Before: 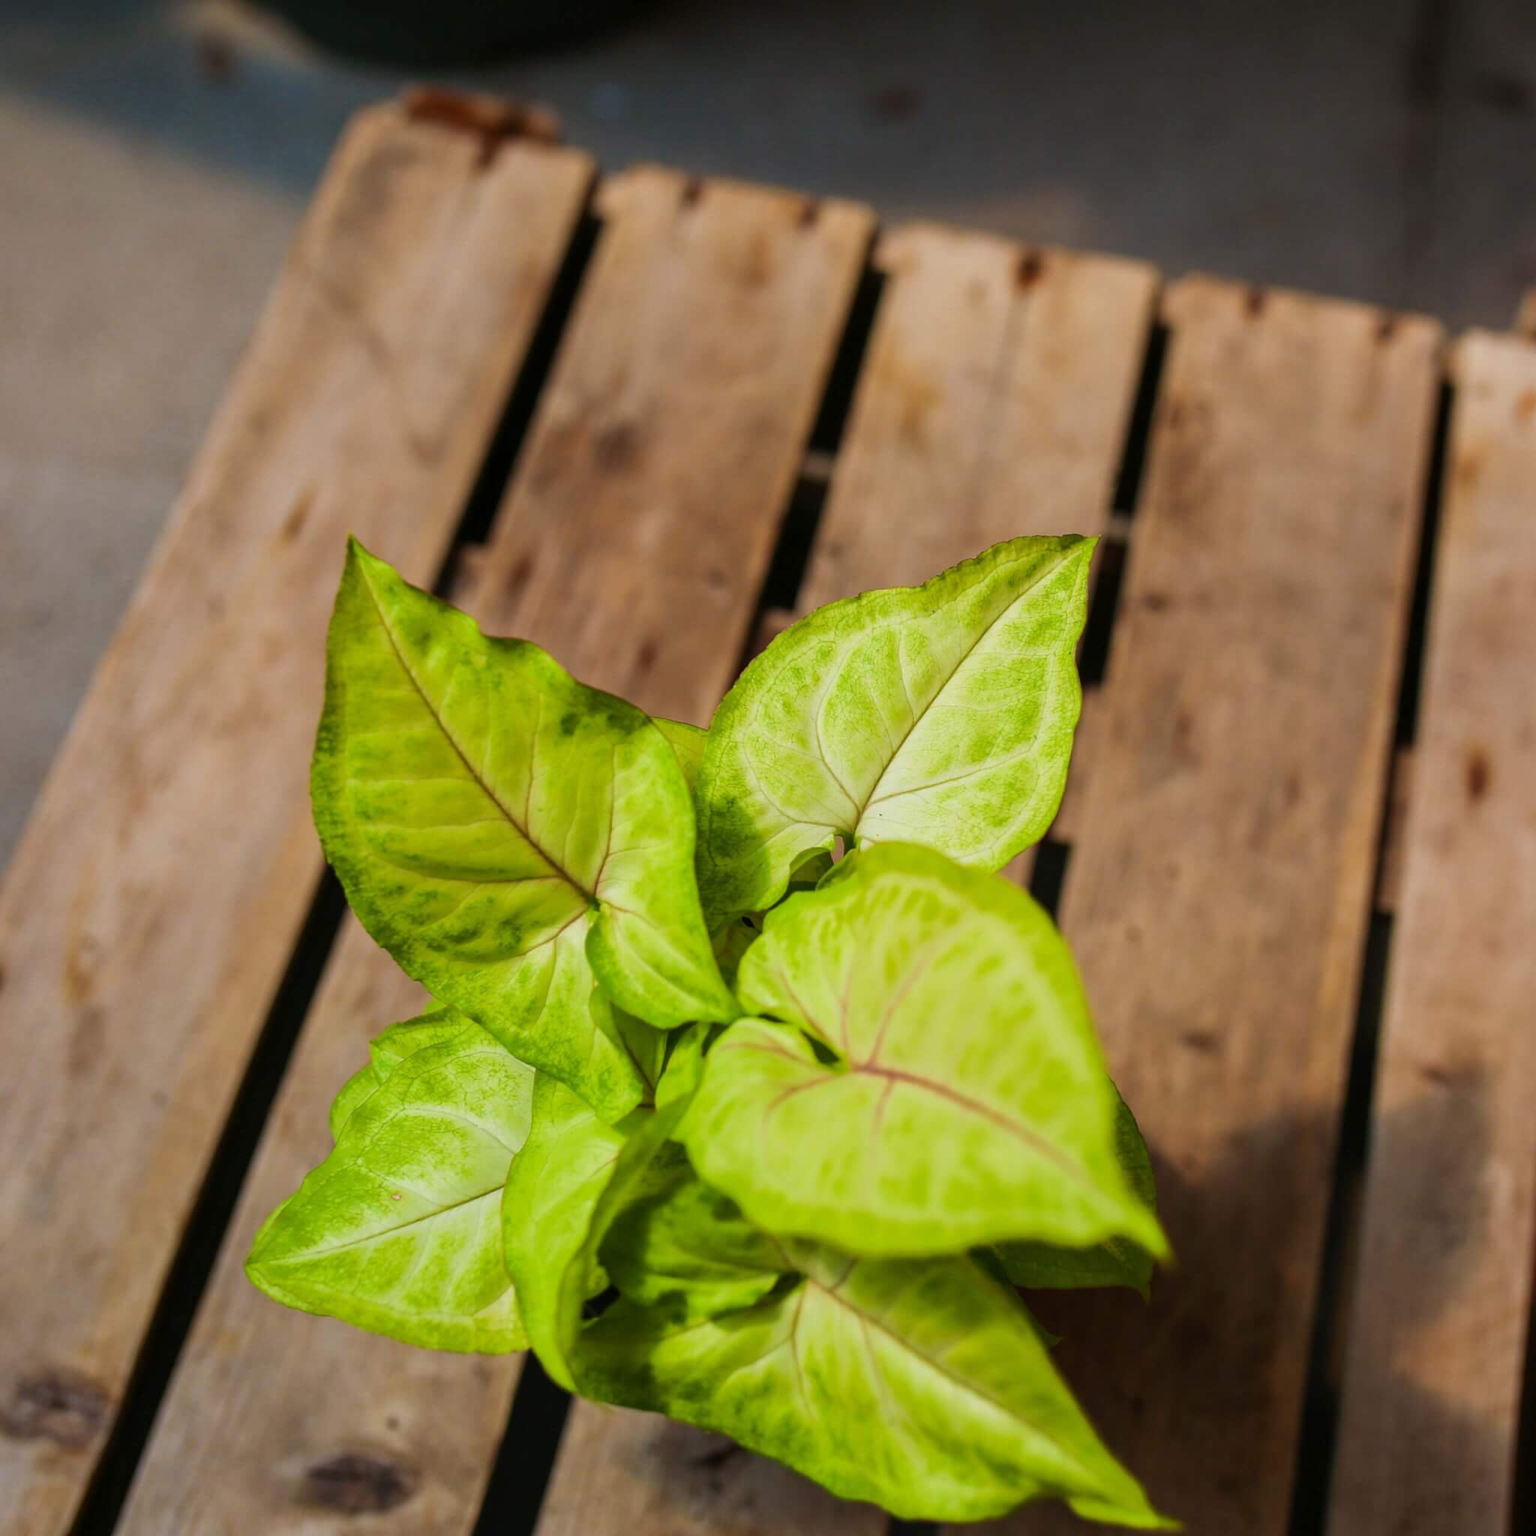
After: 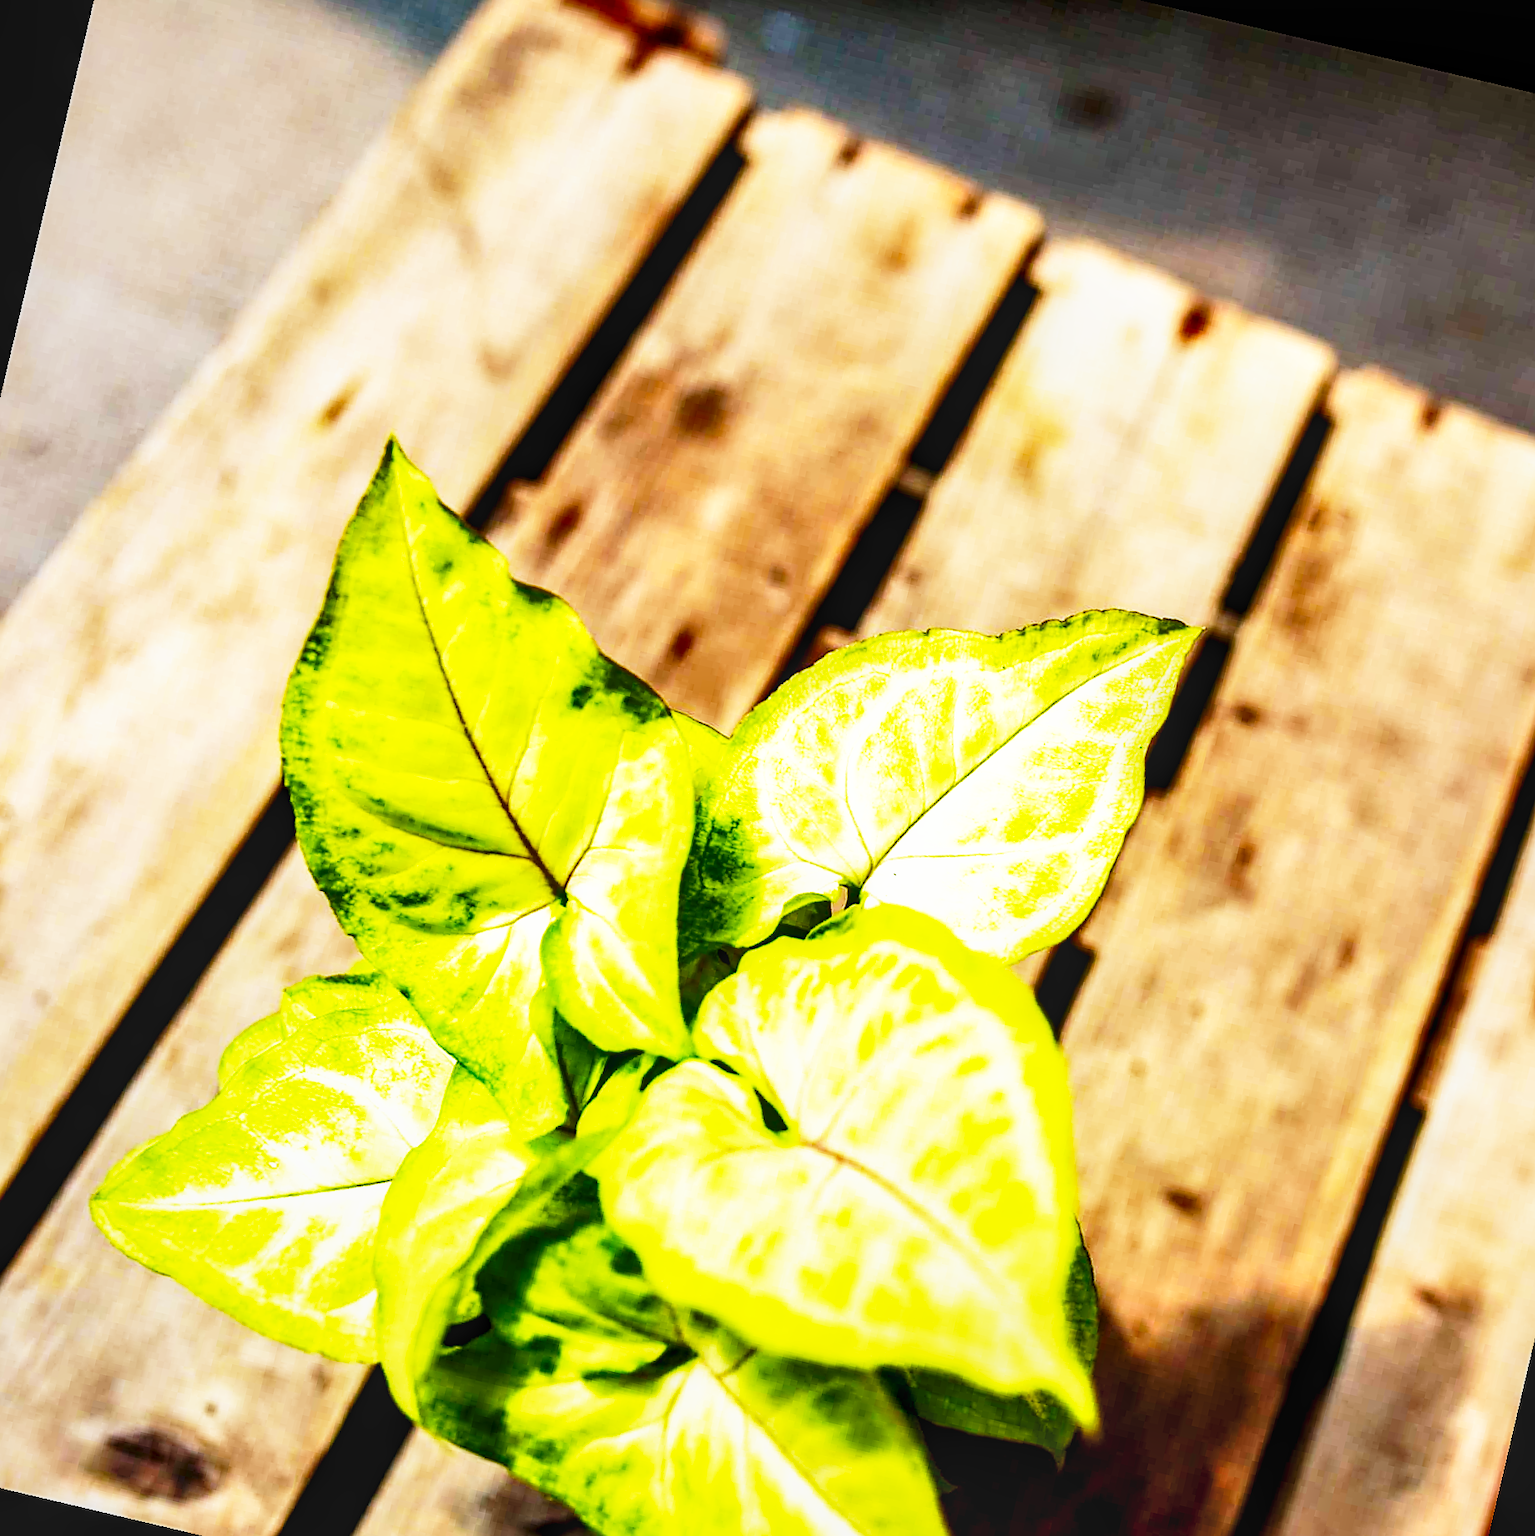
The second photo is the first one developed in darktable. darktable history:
tone equalizer: -8 EV -0.417 EV, -7 EV -0.389 EV, -6 EV -0.333 EV, -5 EV -0.222 EV, -3 EV 0.222 EV, -2 EV 0.333 EV, -1 EV 0.389 EV, +0 EV 0.417 EV, edges refinement/feathering 500, mask exposure compensation -1.57 EV, preserve details no
sharpen: on, module defaults
local contrast: on, module defaults
rotate and perspective: rotation 13.27°, automatic cropping off
exposure: black level correction 0.012, exposure 0.7 EV, compensate exposure bias true, compensate highlight preservation false
crop and rotate: left 11.831%, top 11.346%, right 13.429%, bottom 13.899%
base curve: curves: ch0 [(0, 0) (0.026, 0.03) (0.109, 0.232) (0.351, 0.748) (0.669, 0.968) (1, 1)], preserve colors none
shadows and highlights: low approximation 0.01, soften with gaussian
